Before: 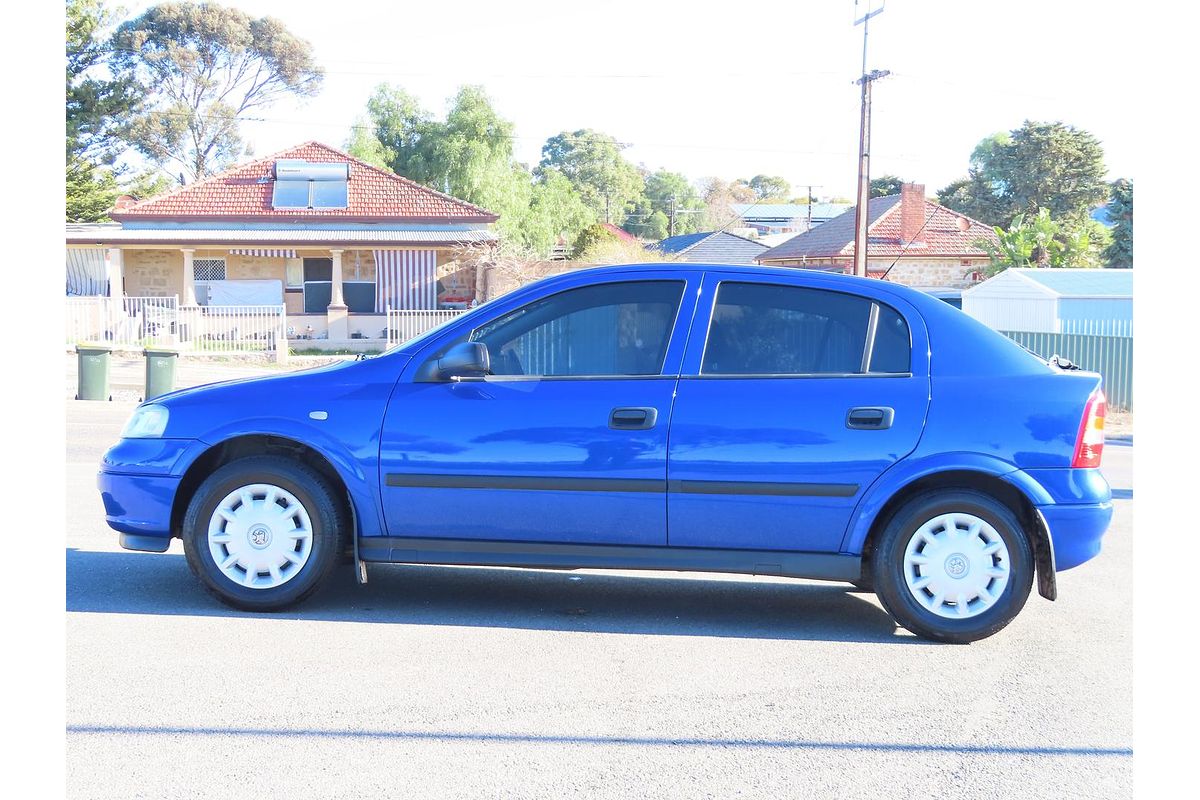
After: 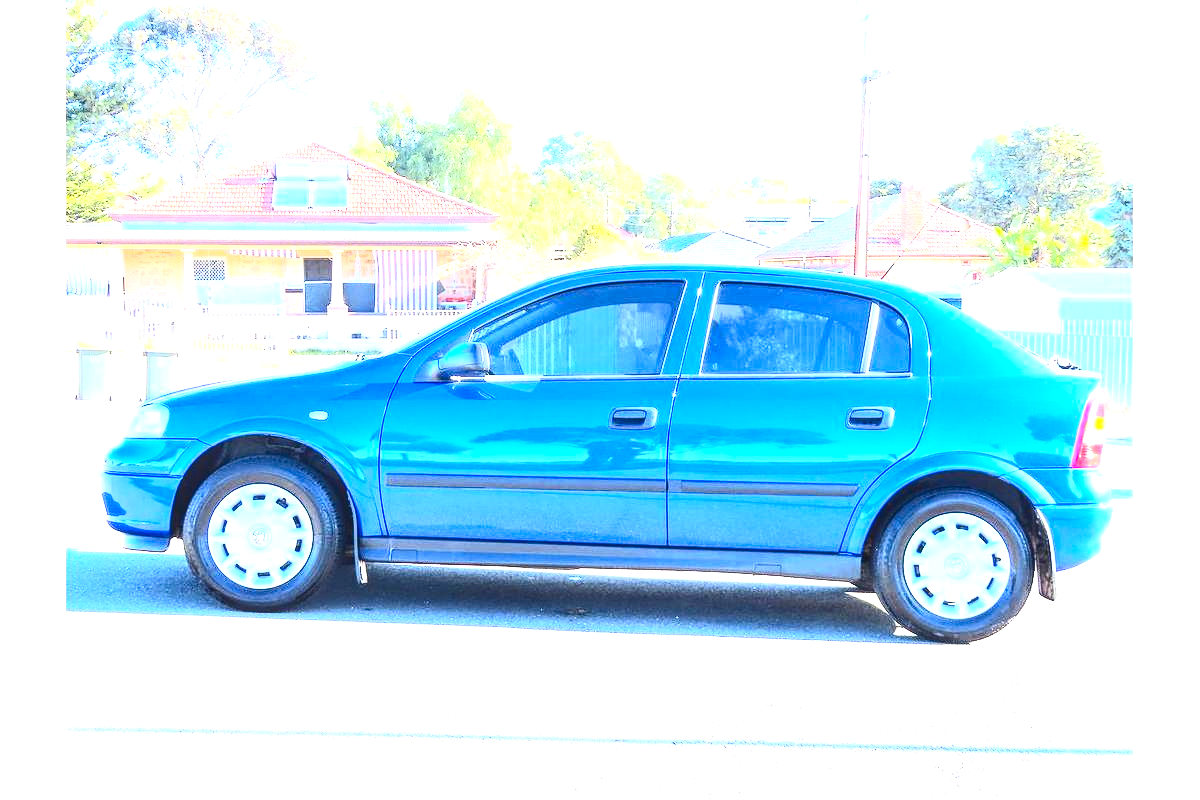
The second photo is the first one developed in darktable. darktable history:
exposure: black level correction 0, exposure 1.472 EV, compensate exposure bias true, compensate highlight preservation false
local contrast: on, module defaults
contrast brightness saturation: contrast 0.4, brightness 0.045, saturation 0.262
